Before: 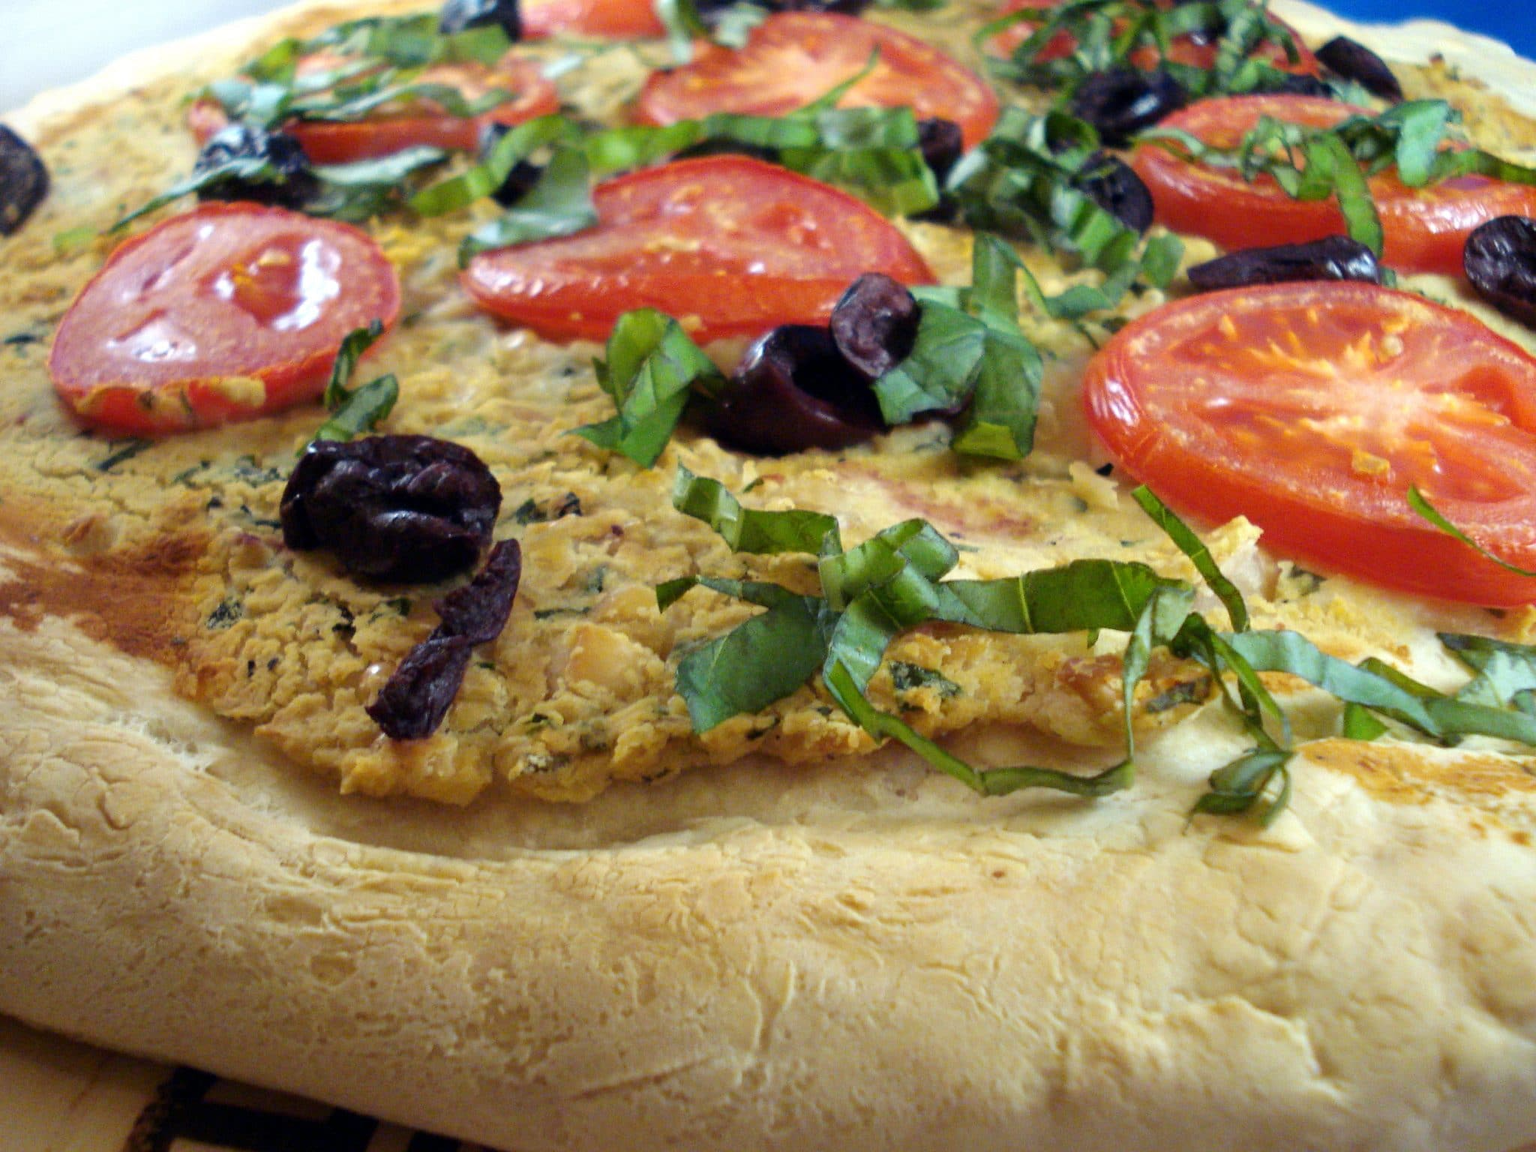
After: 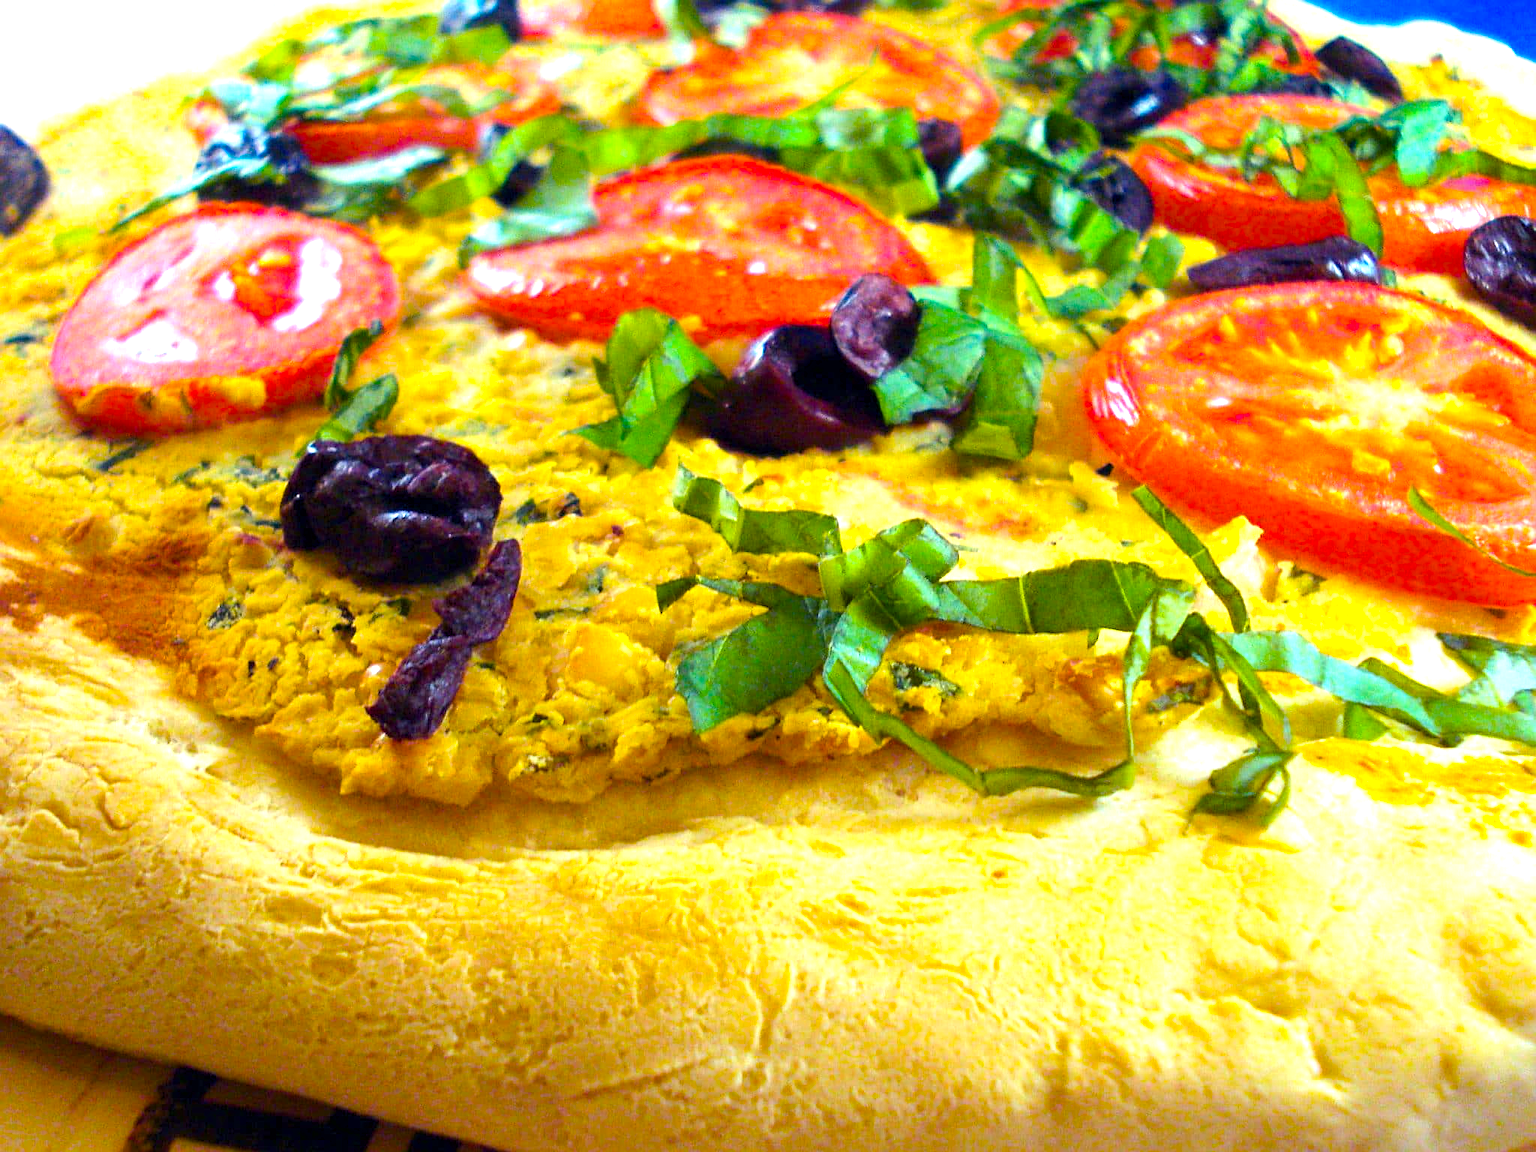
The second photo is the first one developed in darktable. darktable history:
color balance rgb: shadows lift › chroma 1.773%, shadows lift › hue 266.04°, perceptual saturation grading › global saturation 30.128%, global vibrance 50.171%
sharpen: on, module defaults
exposure: exposure 1 EV, compensate highlight preservation false
